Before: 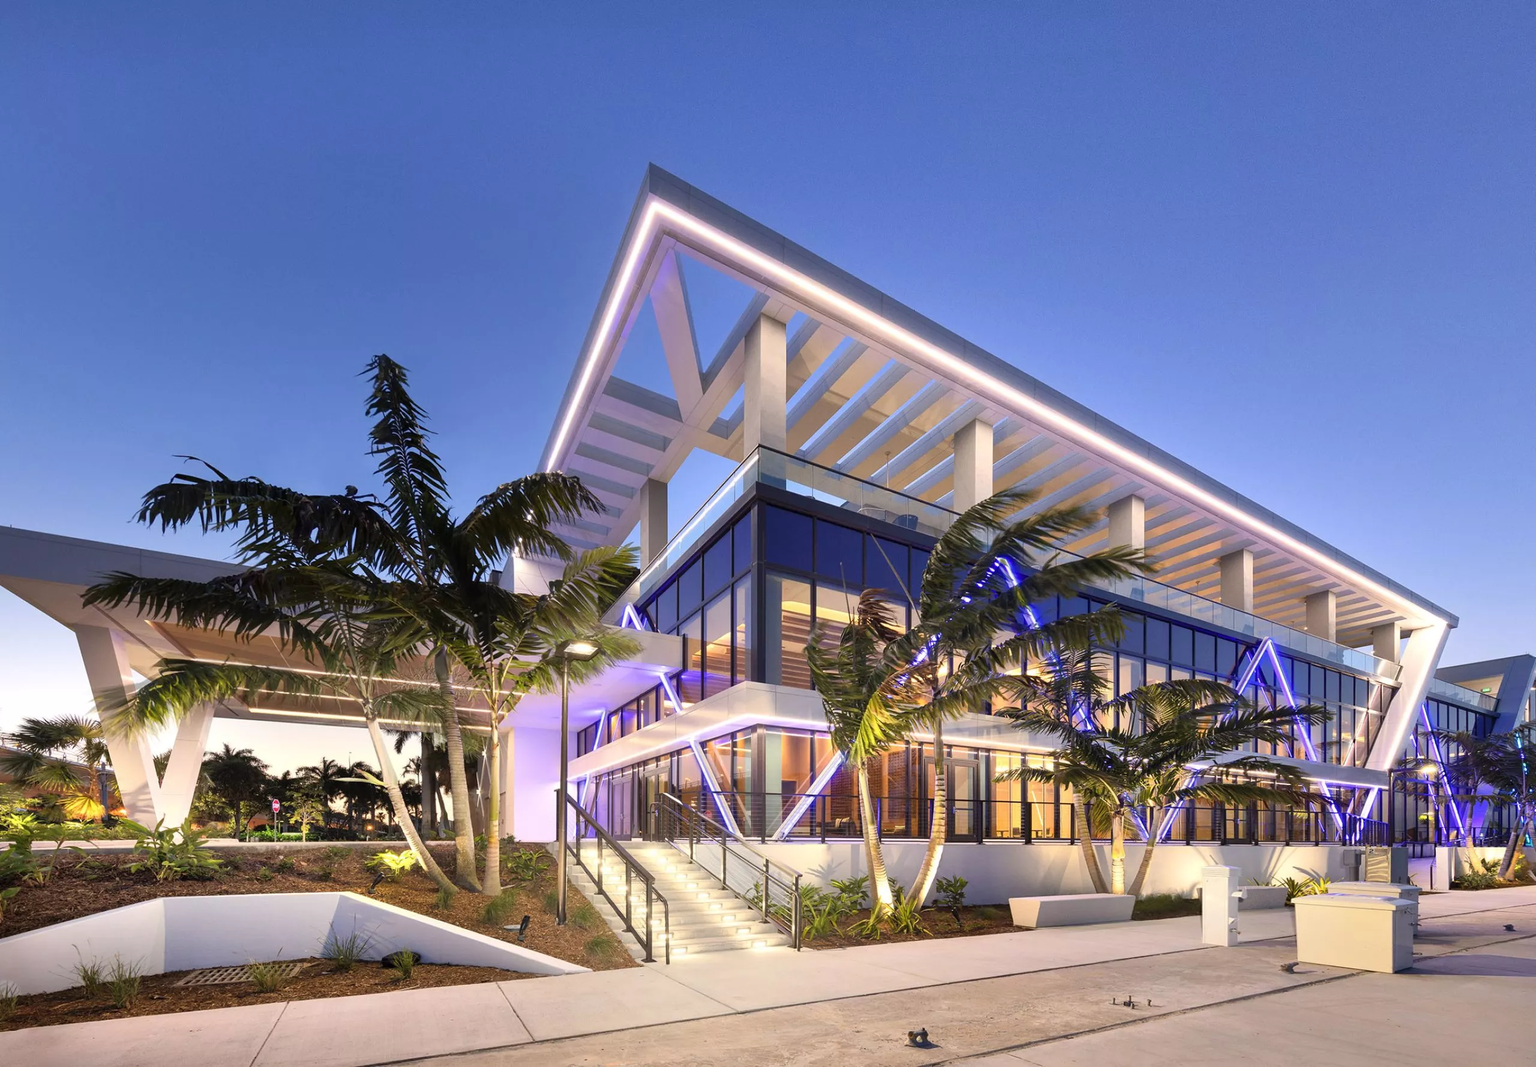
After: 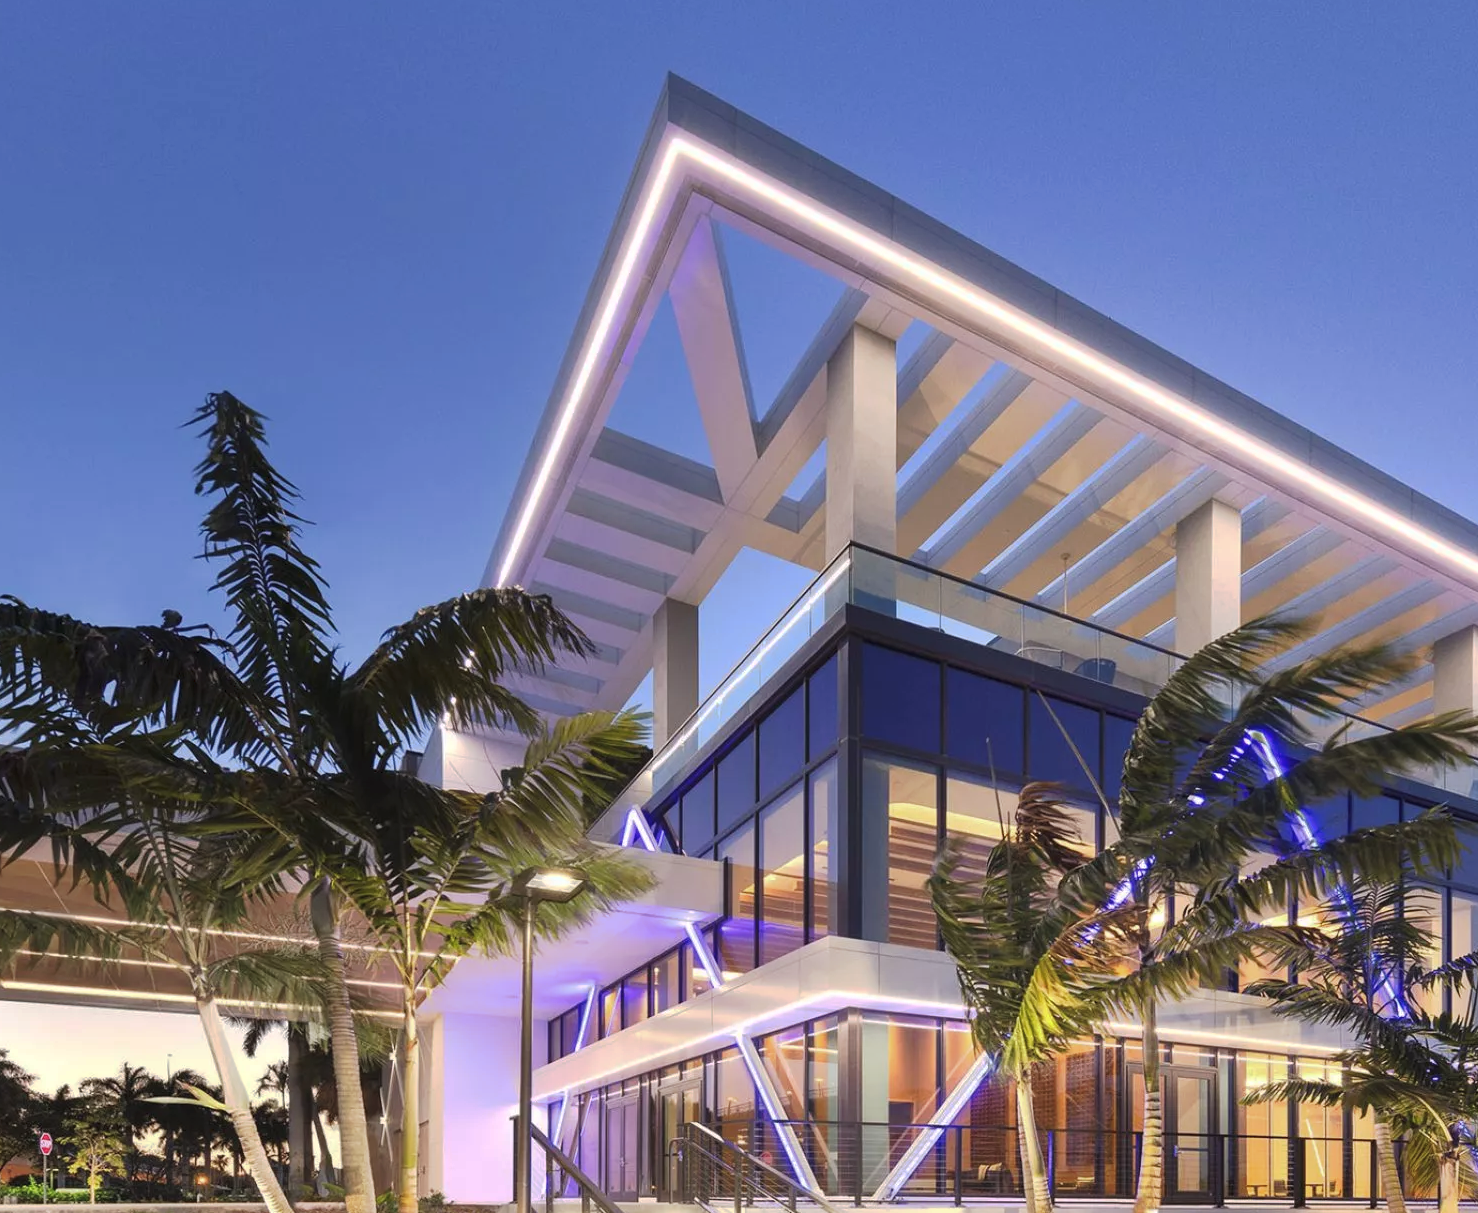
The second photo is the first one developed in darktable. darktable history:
crop: left 16.202%, top 11.208%, right 26.045%, bottom 20.557%
tone curve: curves: ch0 [(0, 0) (0.003, 0.032) (0.011, 0.04) (0.025, 0.058) (0.044, 0.084) (0.069, 0.107) (0.1, 0.13) (0.136, 0.158) (0.177, 0.193) (0.224, 0.236) (0.277, 0.283) (0.335, 0.335) (0.399, 0.399) (0.468, 0.467) (0.543, 0.533) (0.623, 0.612) (0.709, 0.698) (0.801, 0.776) (0.898, 0.848) (1, 1)], preserve colors none
